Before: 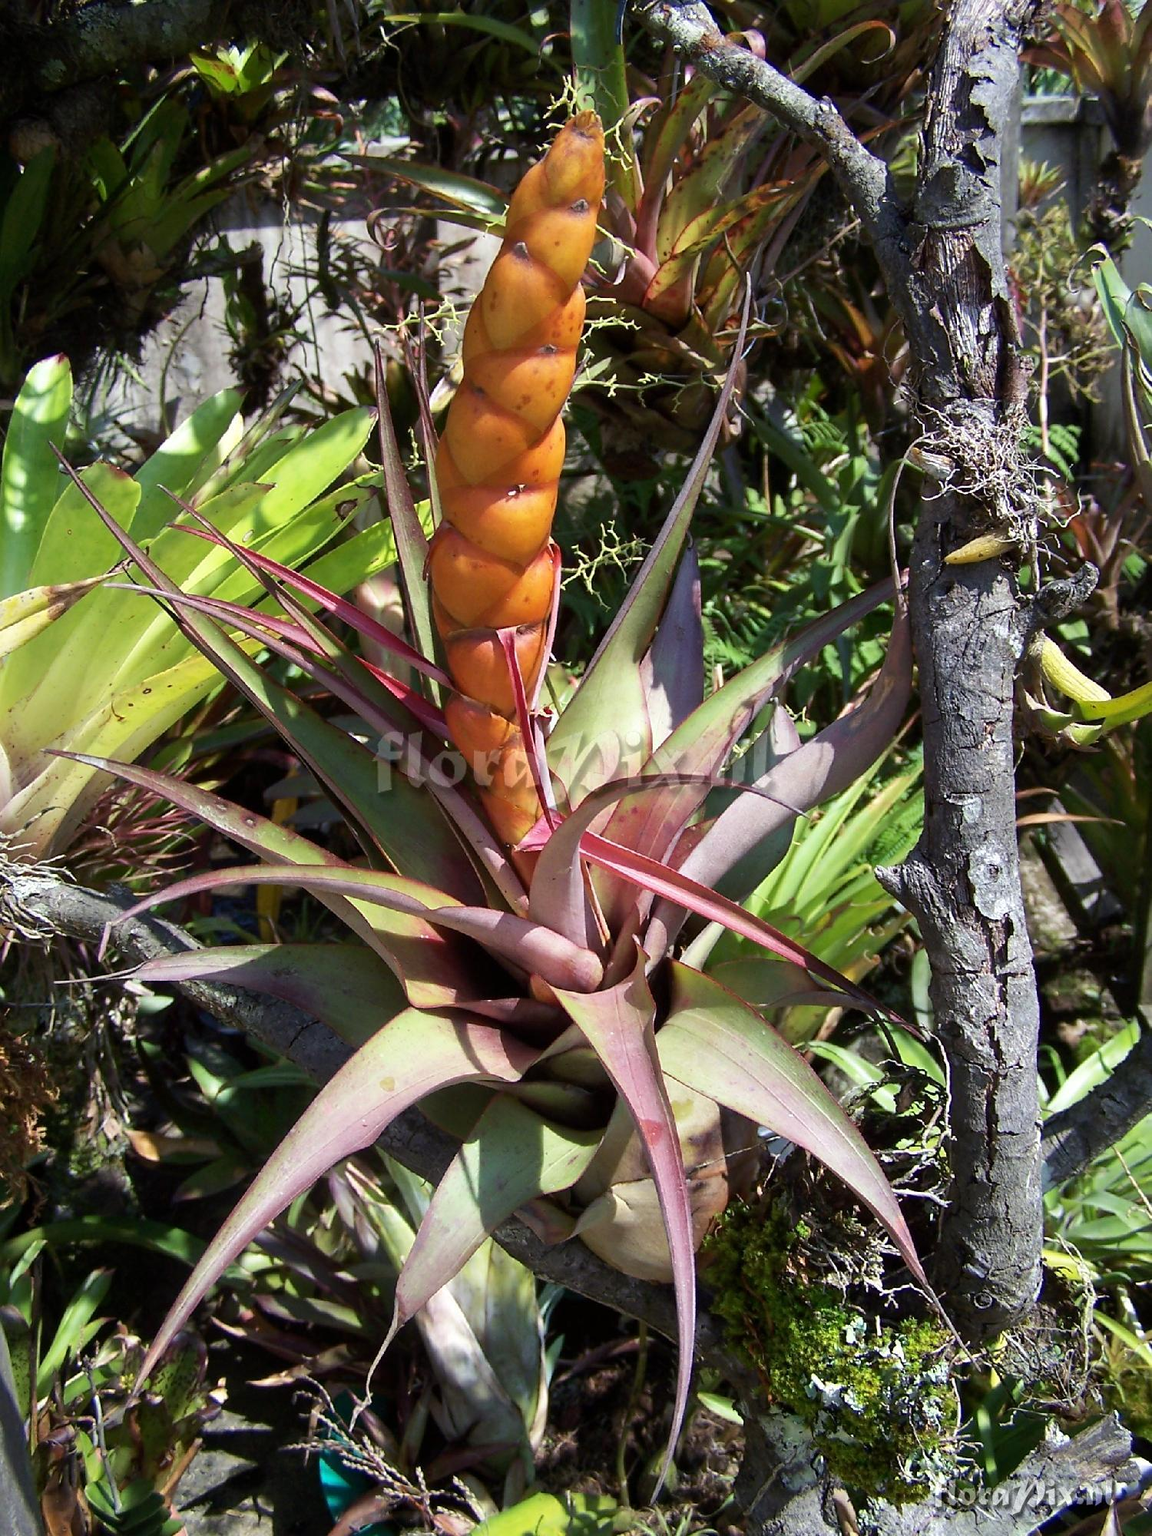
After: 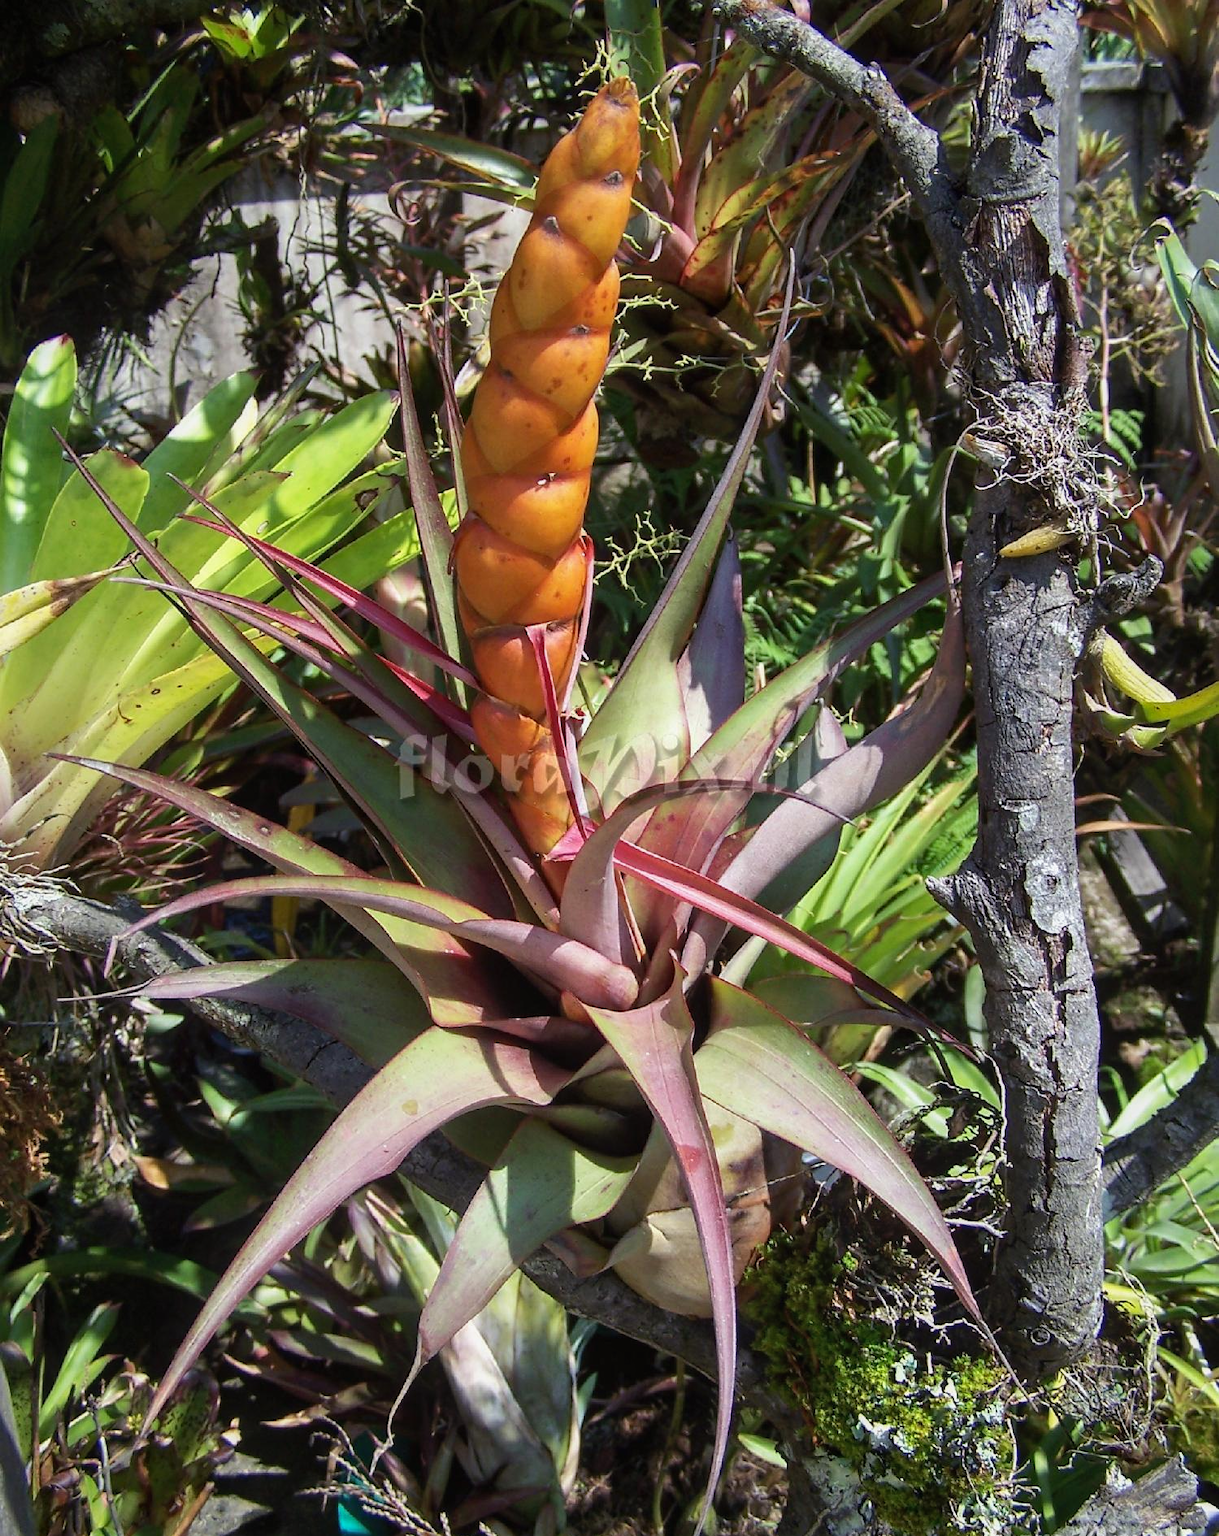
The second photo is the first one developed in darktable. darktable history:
crop and rotate: top 2.479%, bottom 3.018%
local contrast: detail 110%
